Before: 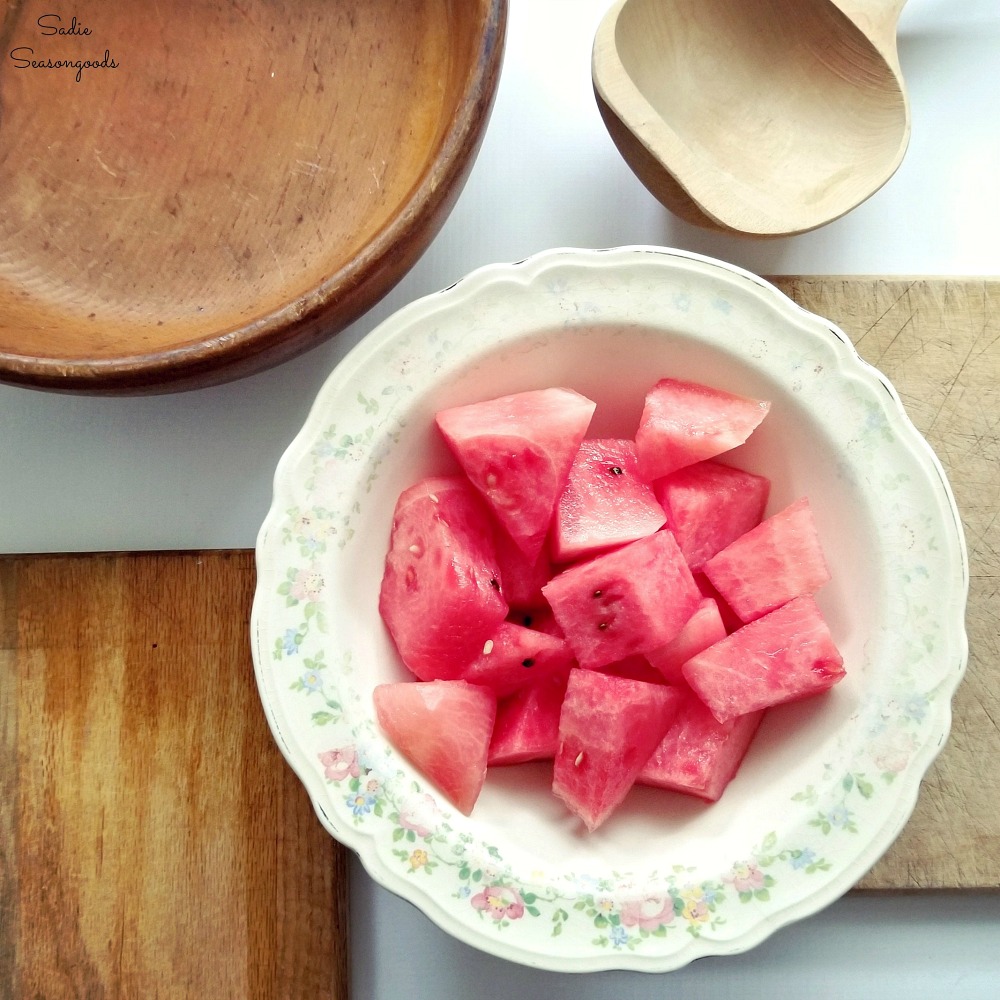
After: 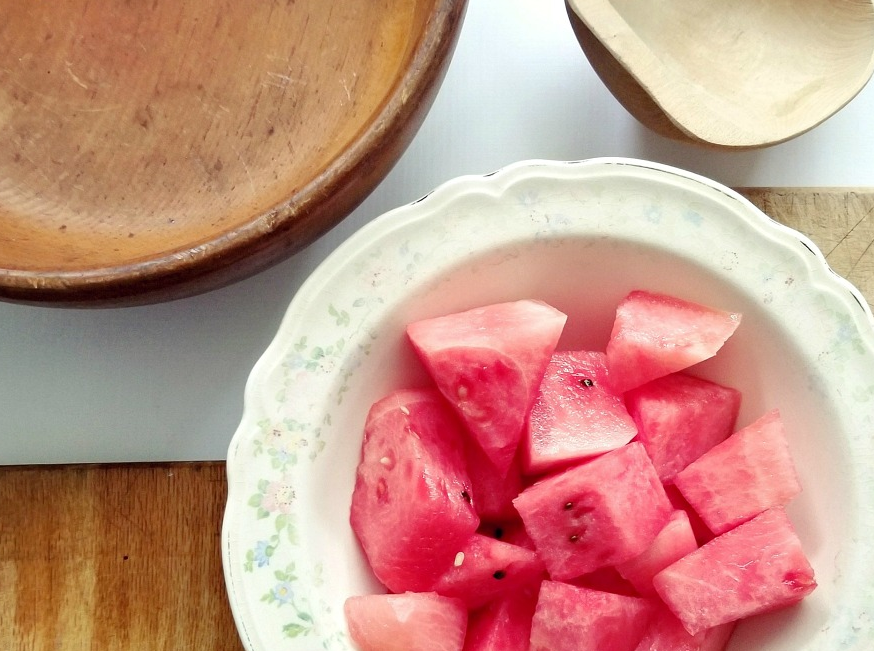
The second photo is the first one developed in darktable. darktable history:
crop: left 2.984%, top 8.863%, right 9.615%, bottom 26.024%
